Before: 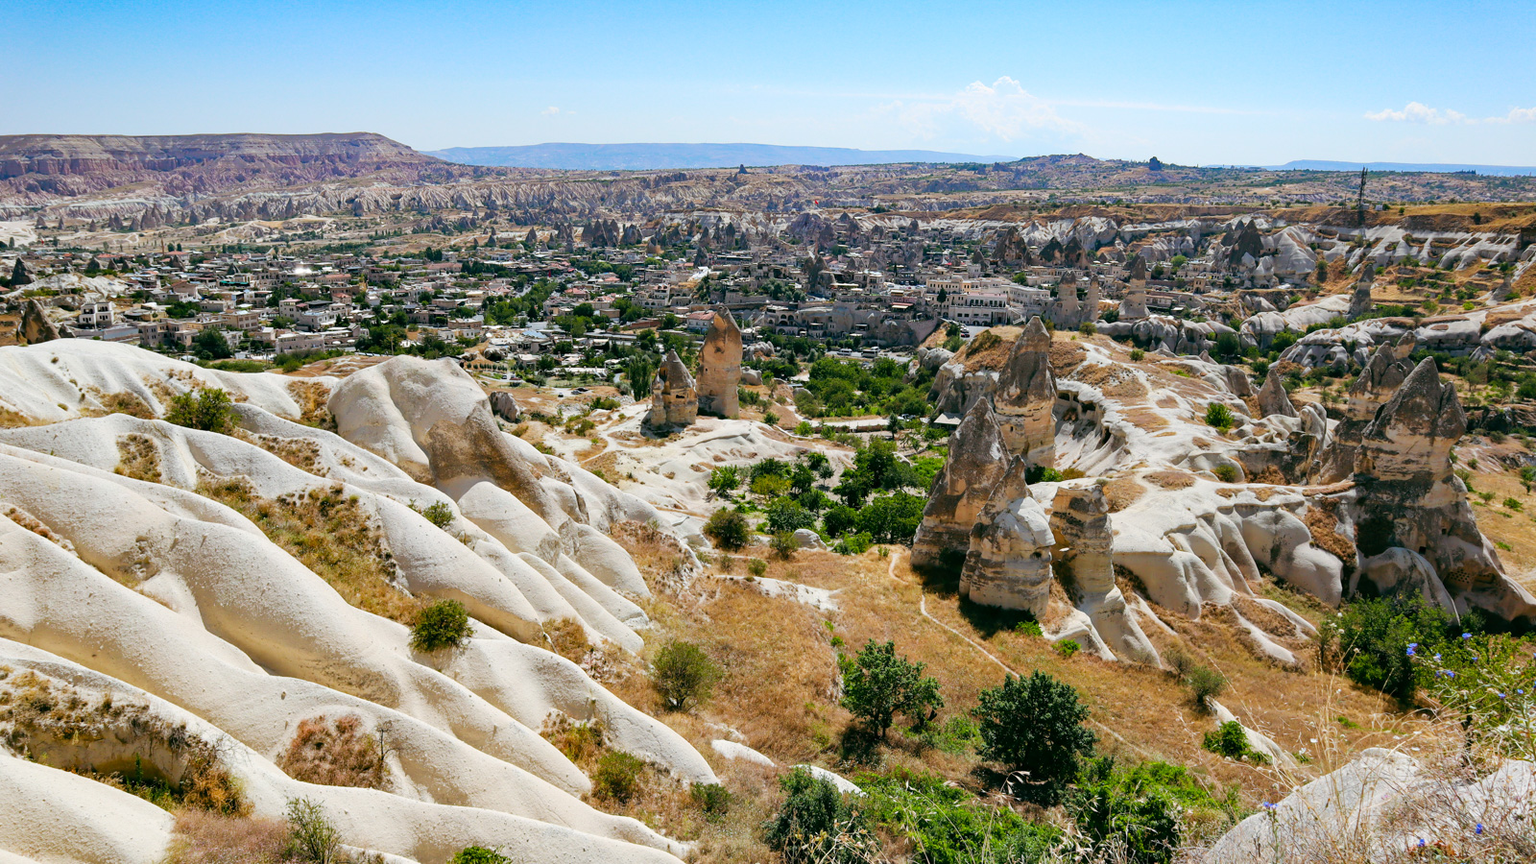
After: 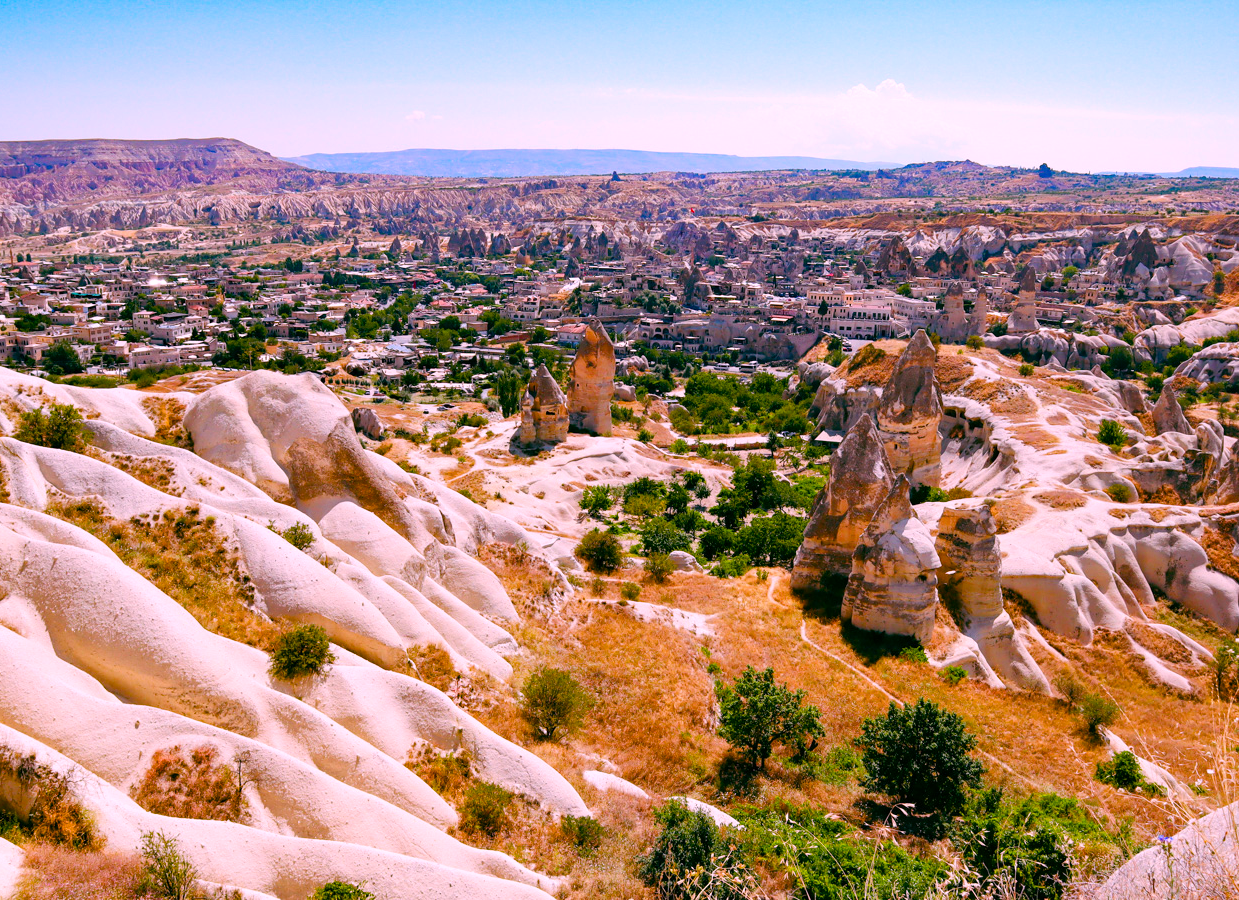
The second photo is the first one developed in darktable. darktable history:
white balance: red 1.188, blue 1.11
crop: left 9.88%, right 12.664%
color balance rgb: perceptual saturation grading › global saturation 35%, perceptual saturation grading › highlights -25%, perceptual saturation grading › shadows 50%
